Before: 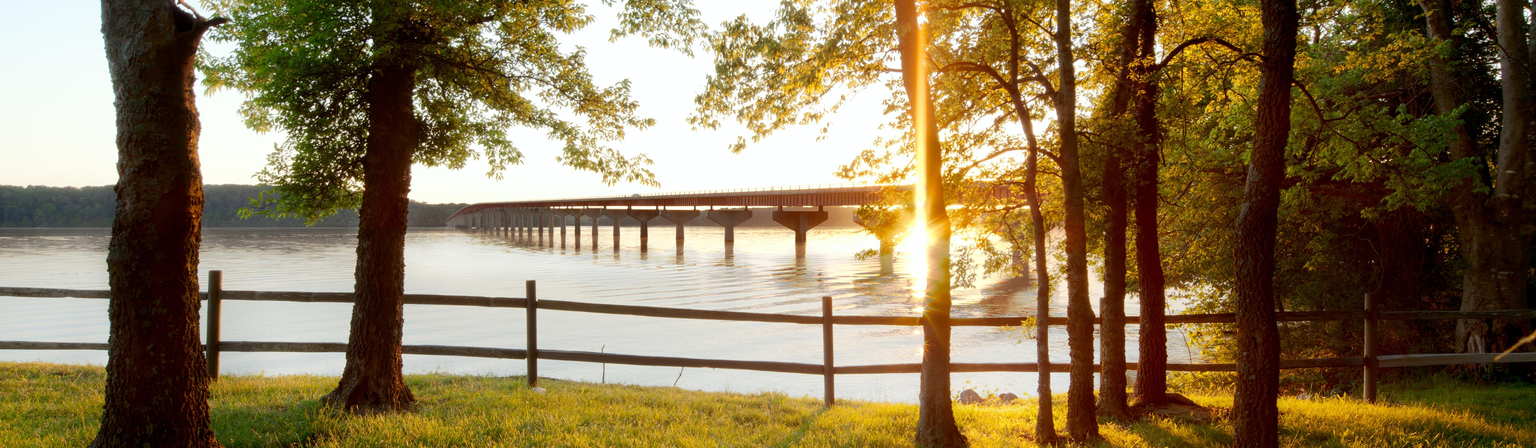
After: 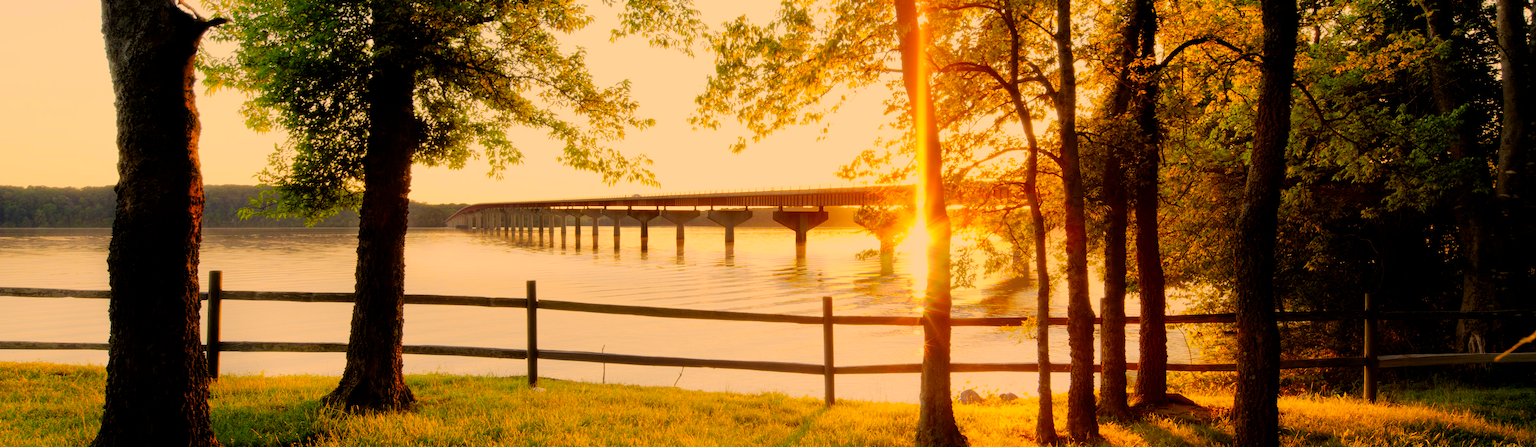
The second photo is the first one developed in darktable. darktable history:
color zones: curves: ch0 [(0.224, 0.526) (0.75, 0.5)]; ch1 [(0.055, 0.526) (0.224, 0.761) (0.377, 0.526) (0.75, 0.5)]
filmic rgb: black relative exposure -4.79 EV, white relative exposure 4.02 EV, hardness 2.81
color correction: highlights a* 15, highlights b* 30.85
